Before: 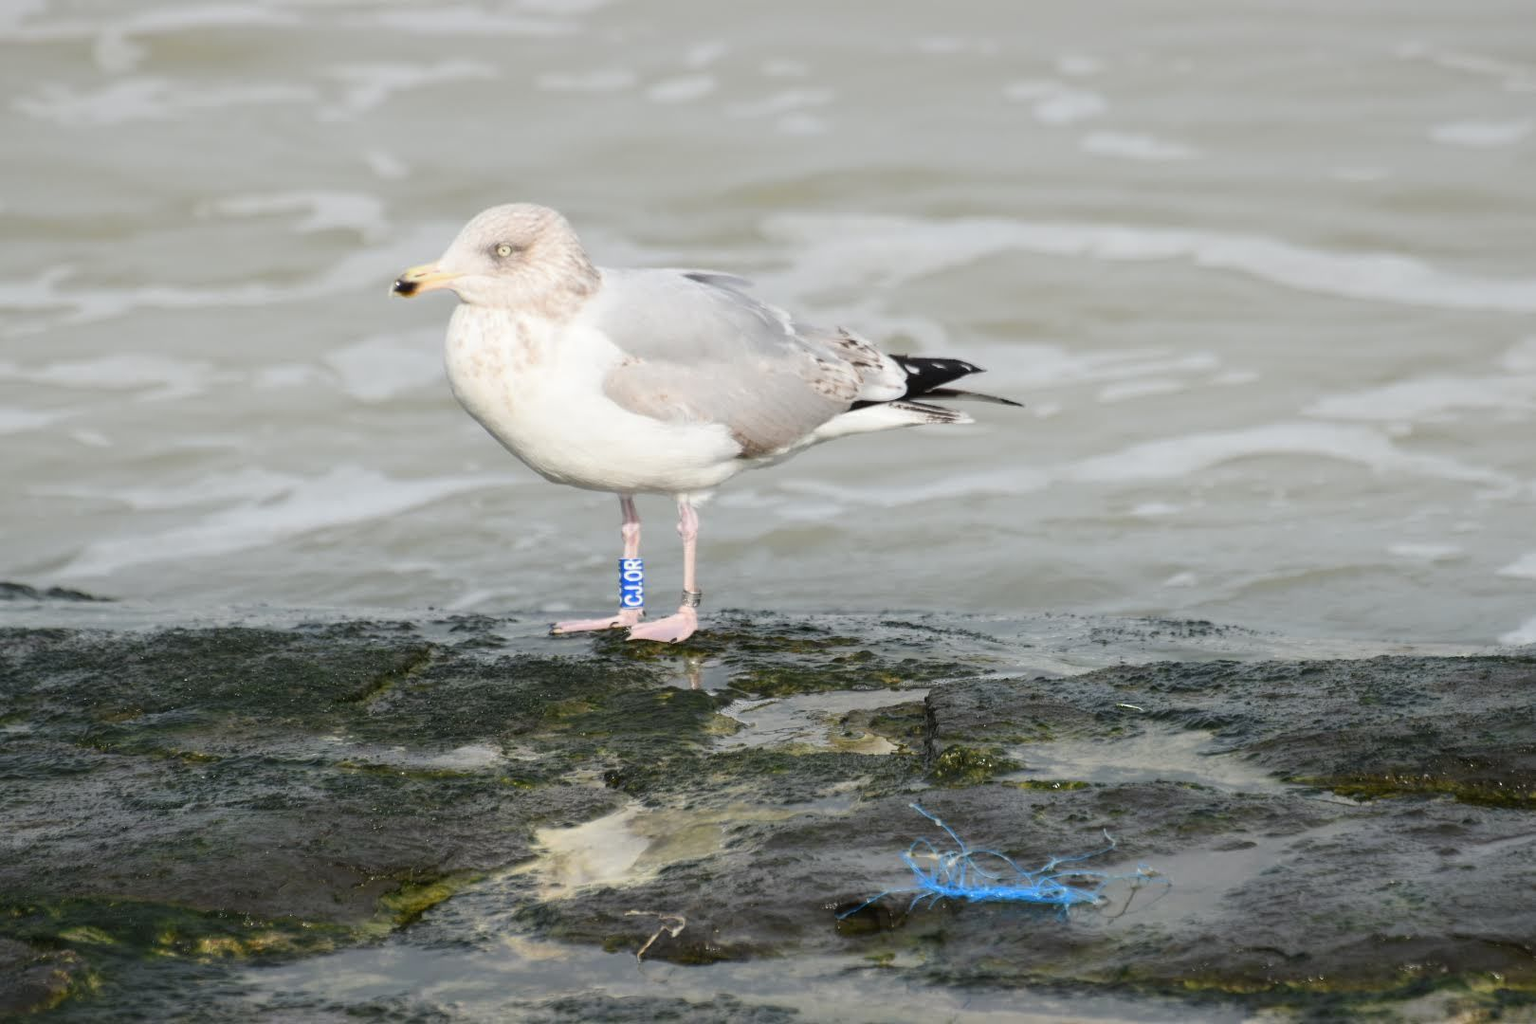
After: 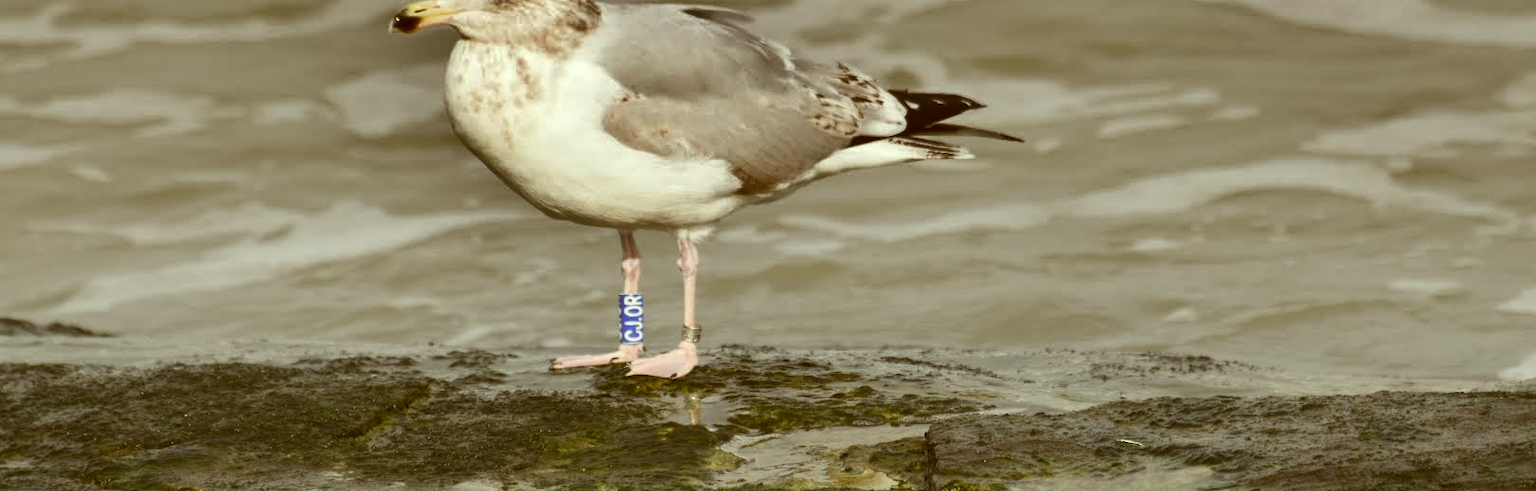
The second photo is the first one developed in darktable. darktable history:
color correction: highlights a* -5.53, highlights b* 9.8, shadows a* 9.52, shadows b* 24.5
shadows and highlights: shadows 24.74, highlights -79.54, soften with gaussian
crop and rotate: top 25.836%, bottom 26.199%
exposure: black level correction -0.003, exposure 0.045 EV, compensate highlight preservation false
